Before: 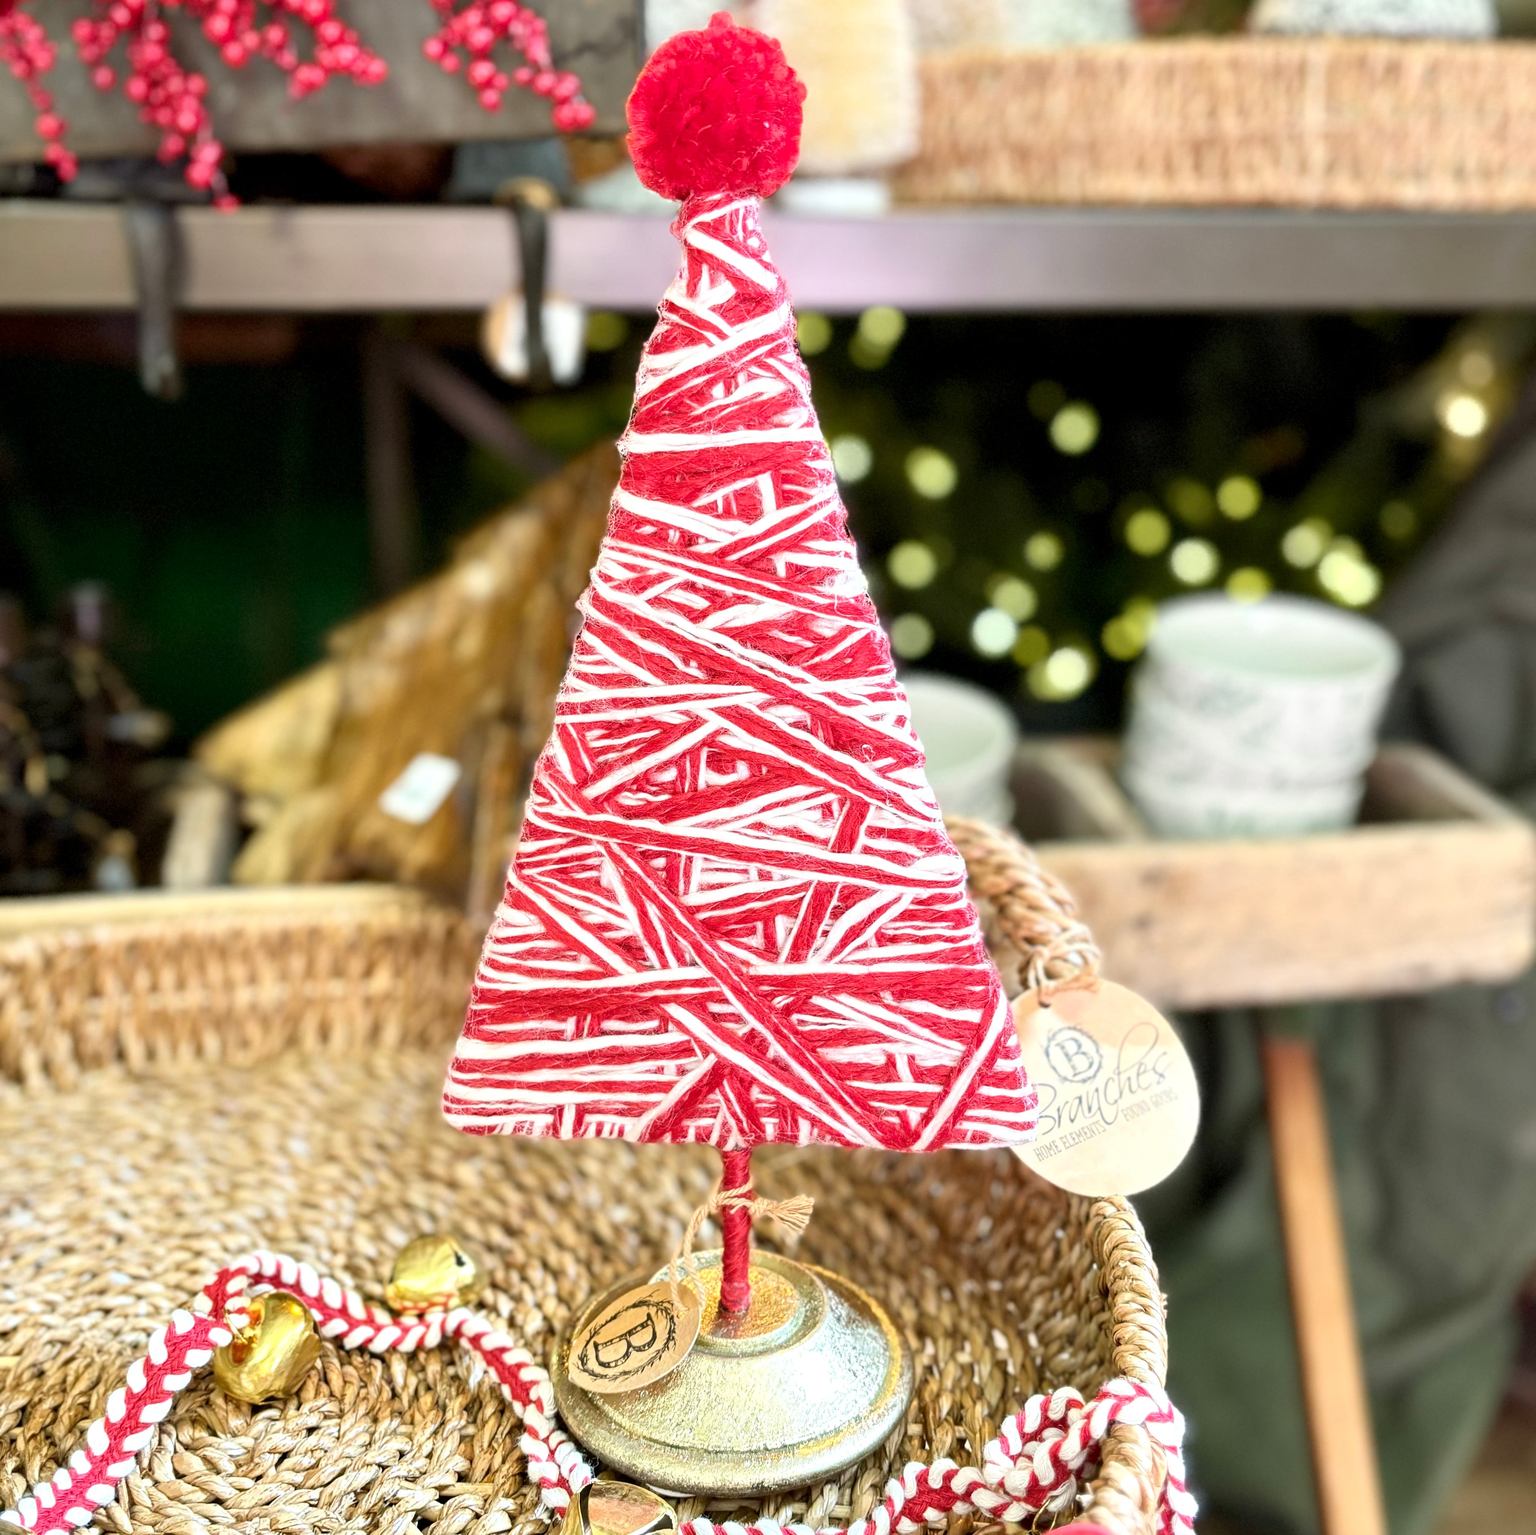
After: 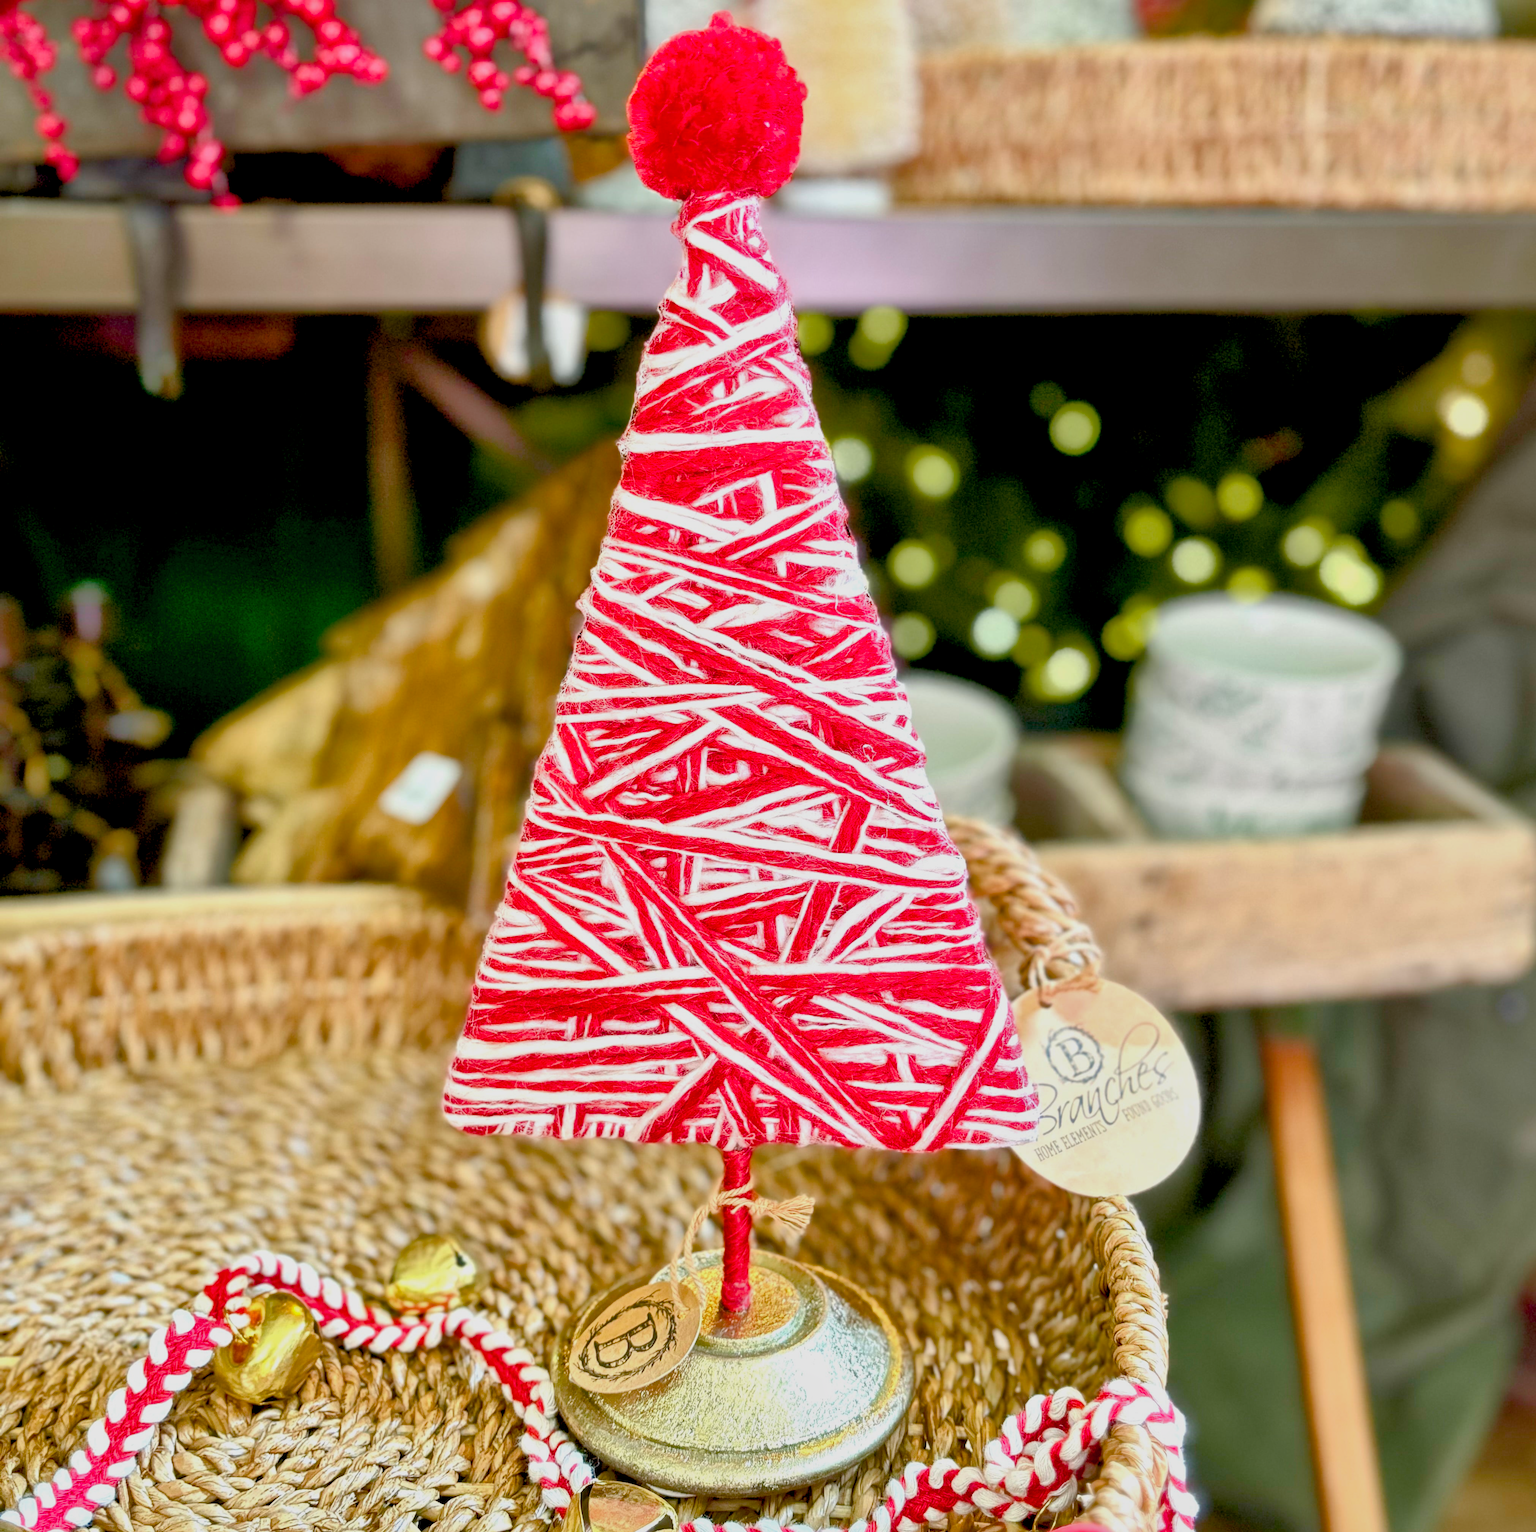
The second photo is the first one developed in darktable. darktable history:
shadows and highlights: on, module defaults
crop: top 0.05%, bottom 0.098%
color balance rgb: global offset › luminance -0.5%, perceptual saturation grading › highlights -17.77%, perceptual saturation grading › mid-tones 33.1%, perceptual saturation grading › shadows 50.52%, perceptual brilliance grading › highlights 10.8%, perceptual brilliance grading › shadows -10.8%, global vibrance 24.22%, contrast -25%
